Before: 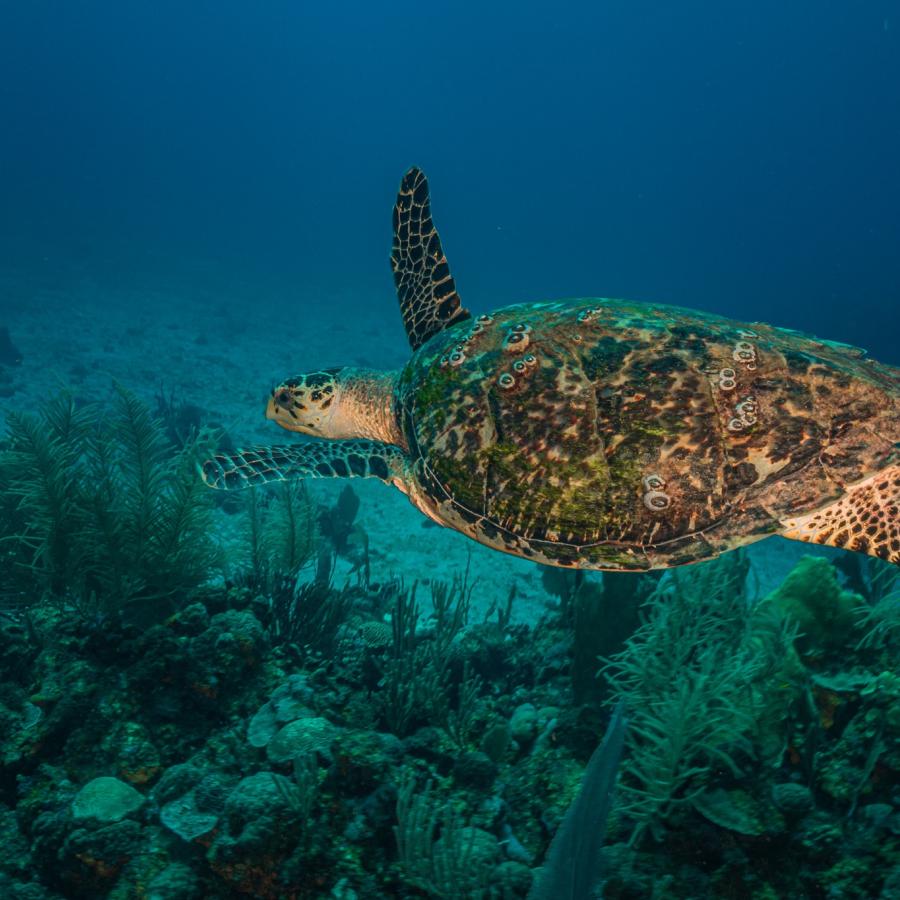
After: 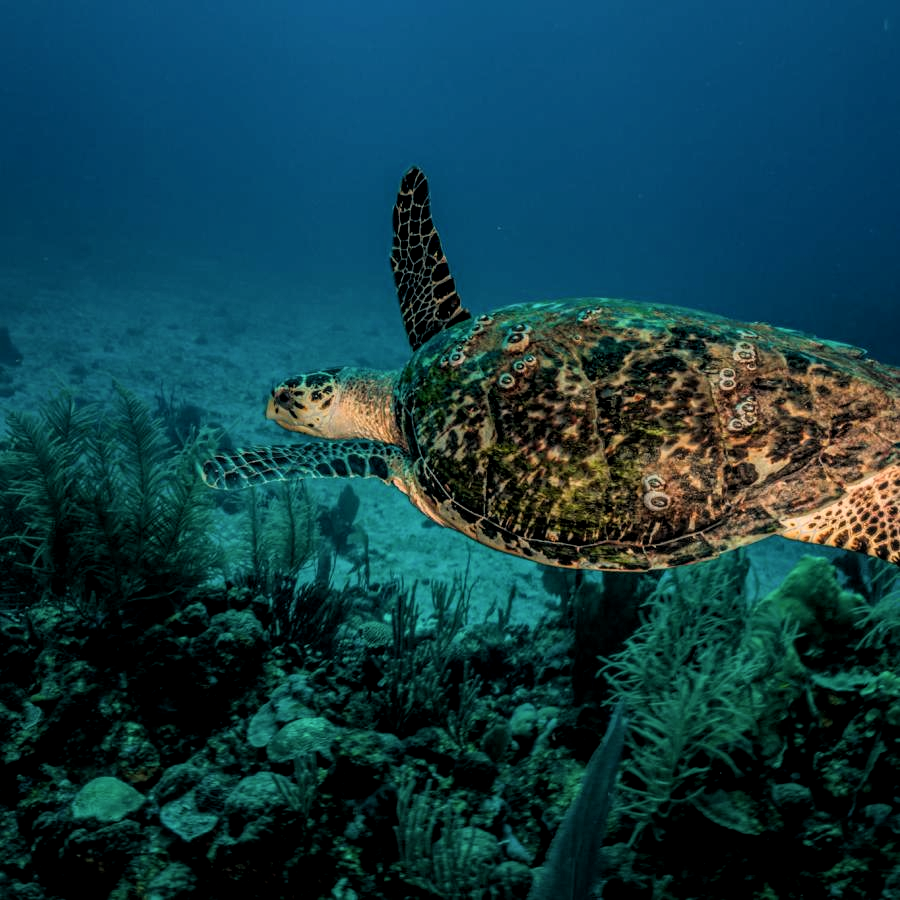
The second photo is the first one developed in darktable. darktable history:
local contrast: on, module defaults
color correction: highlights b* 3.02
filmic rgb: black relative exposure -4.95 EV, white relative exposure 2.84 EV, hardness 3.71
